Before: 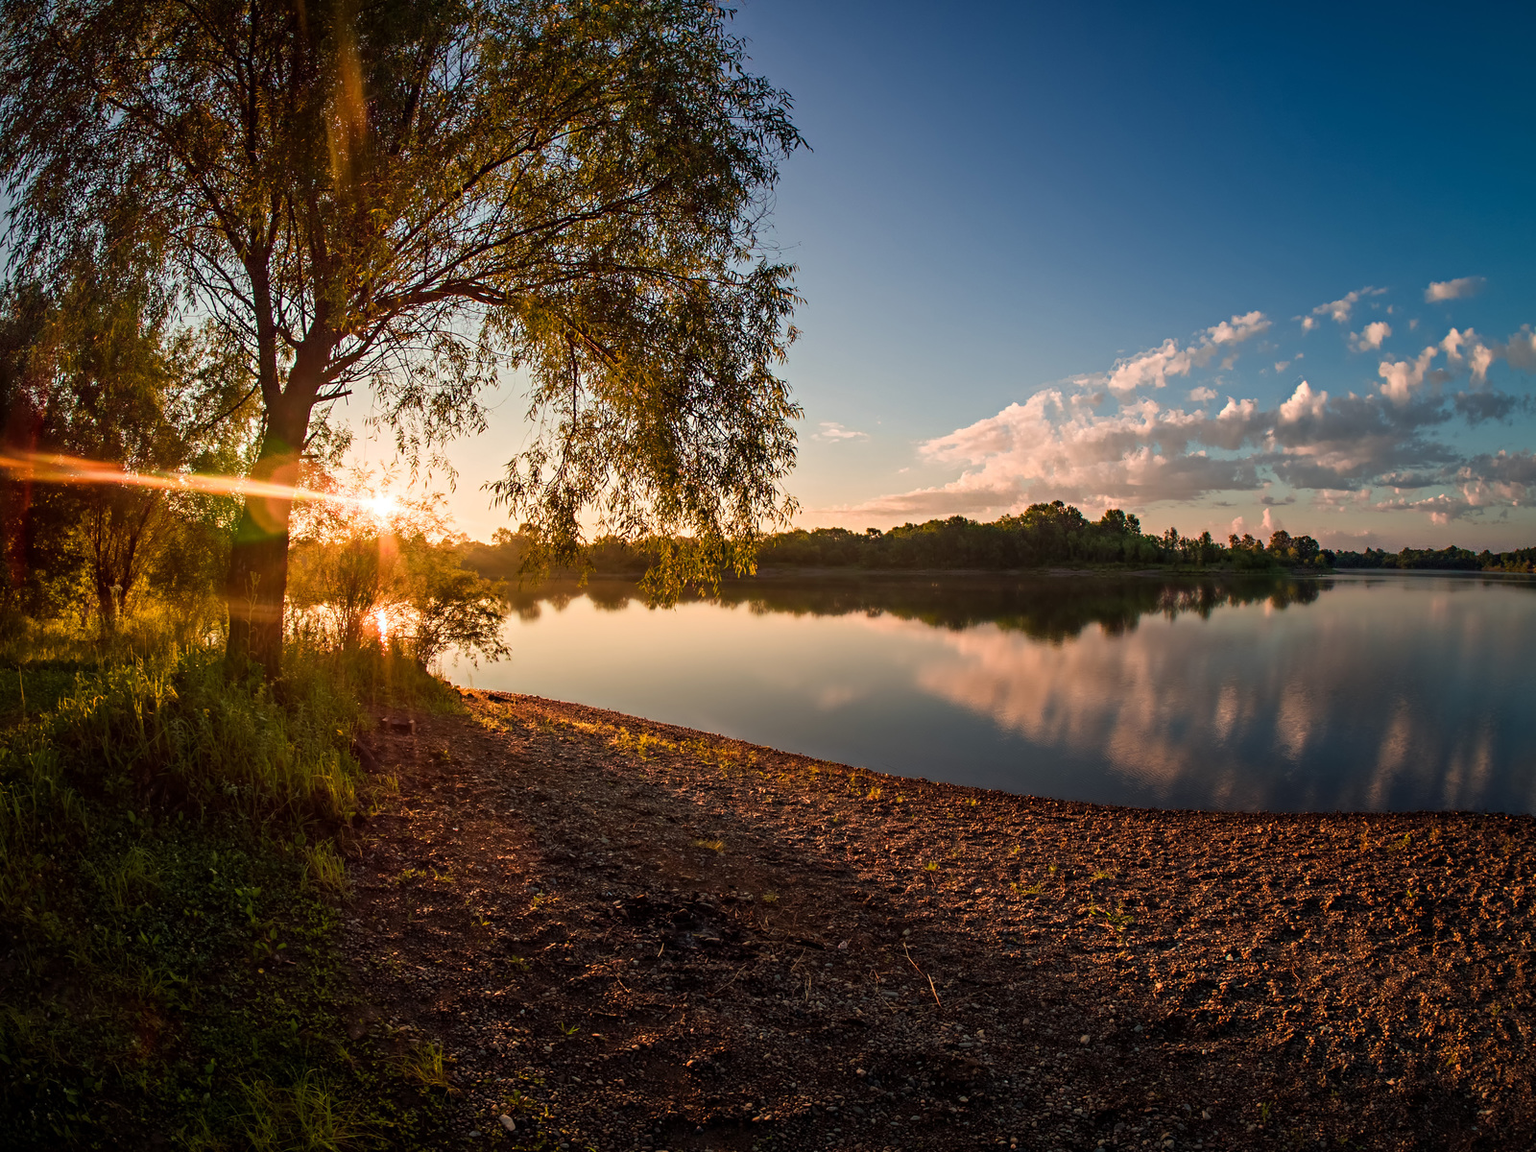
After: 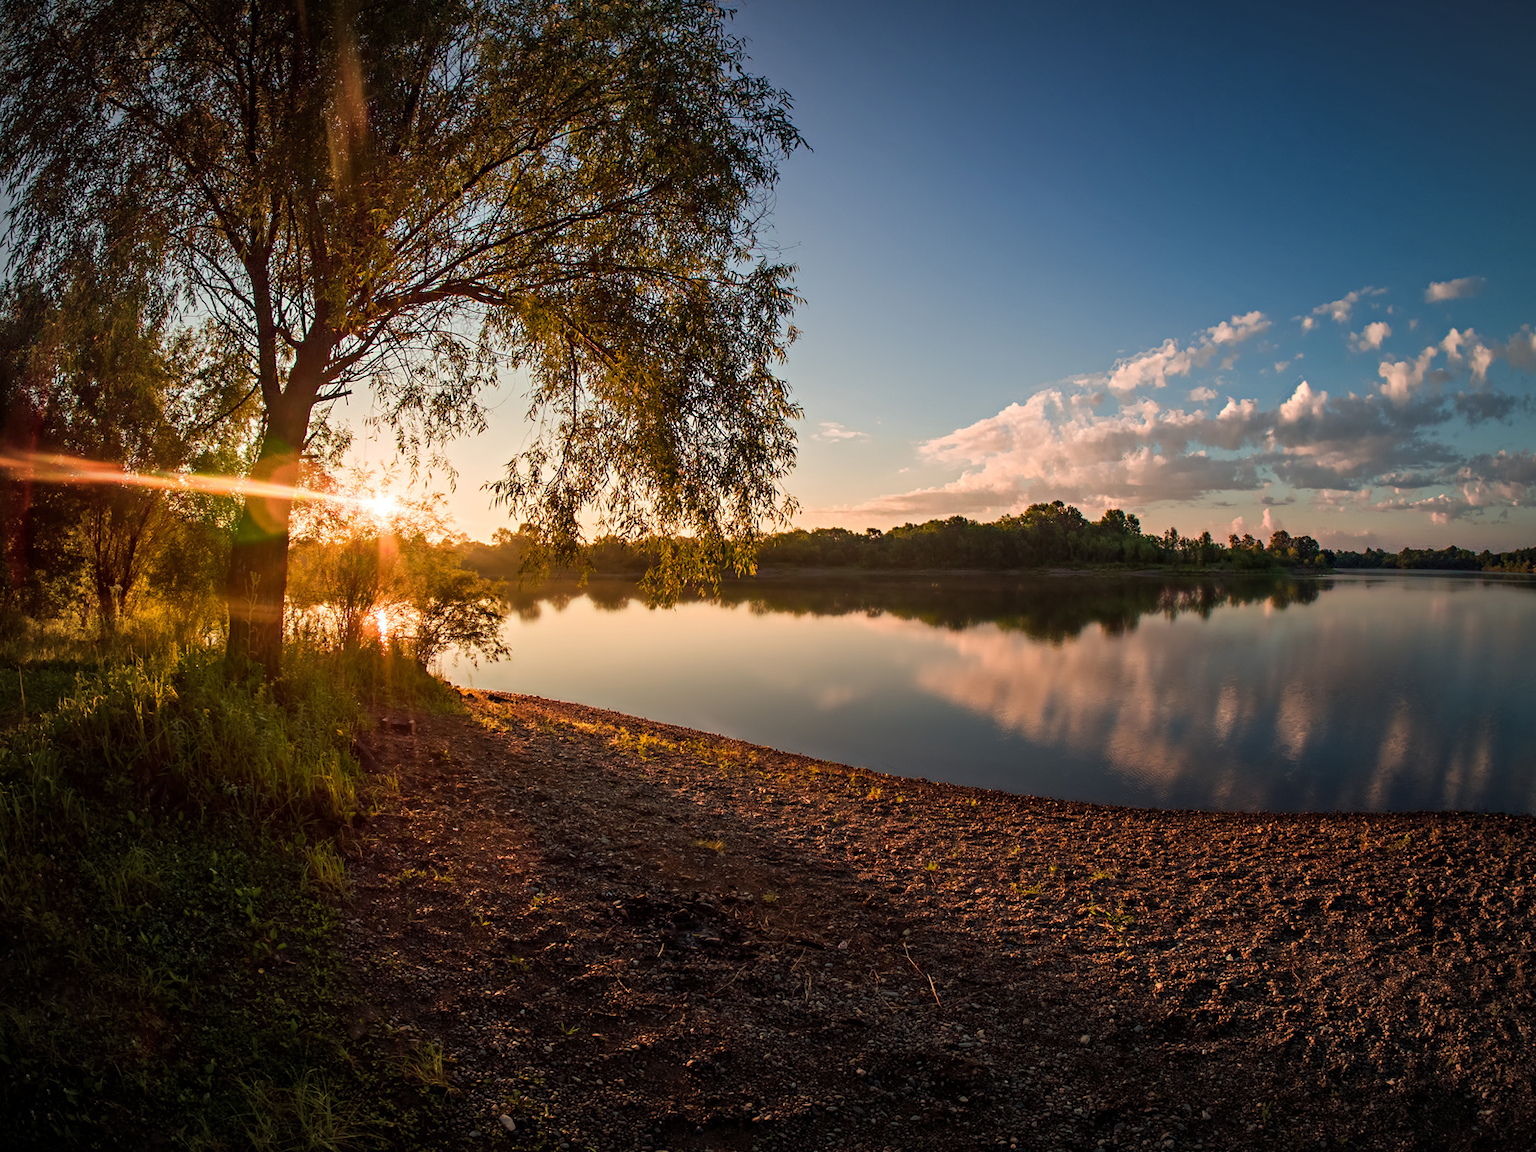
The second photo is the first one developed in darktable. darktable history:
vignetting: fall-off radius 98.88%, width/height ratio 1.341
